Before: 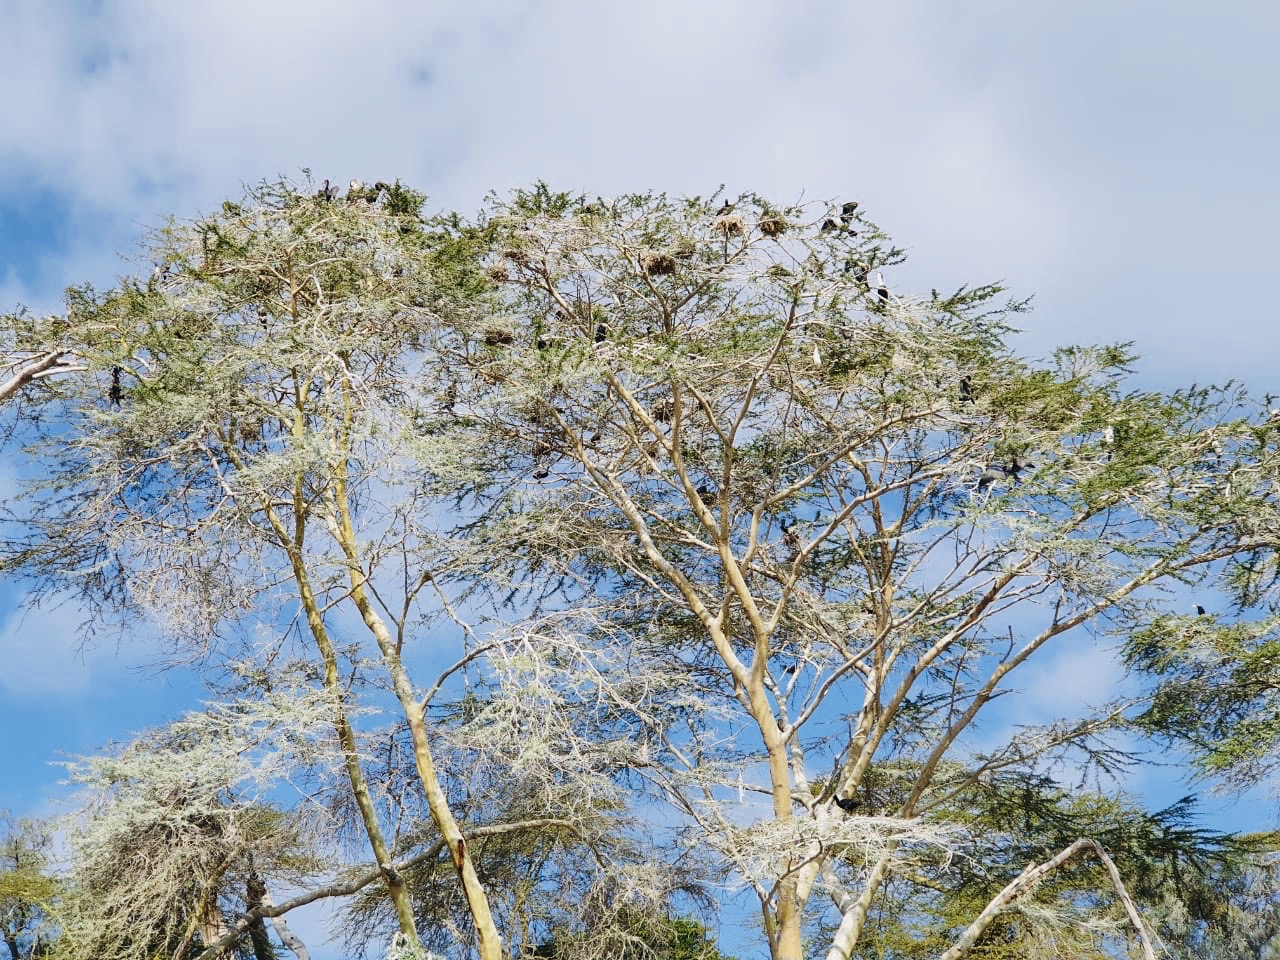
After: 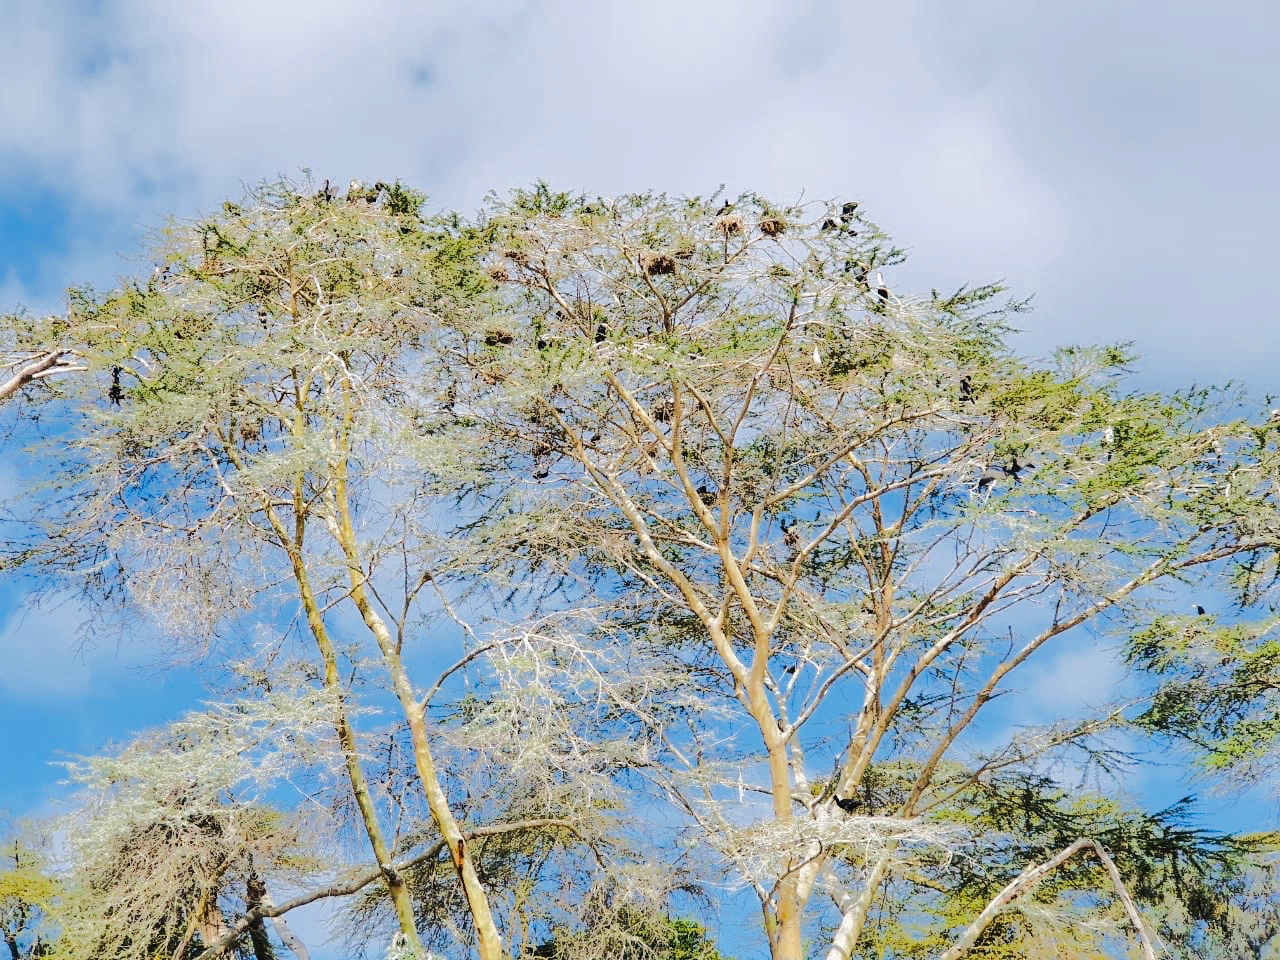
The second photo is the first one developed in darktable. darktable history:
tone equalizer: -8 EV -0.526 EV, -7 EV -0.325 EV, -6 EV -0.121 EV, -5 EV 0.437 EV, -4 EV 0.983 EV, -3 EV 0.825 EV, -2 EV -0.013 EV, -1 EV 0.137 EV, +0 EV -0.012 EV, edges refinement/feathering 500, mask exposure compensation -1.57 EV, preserve details no
